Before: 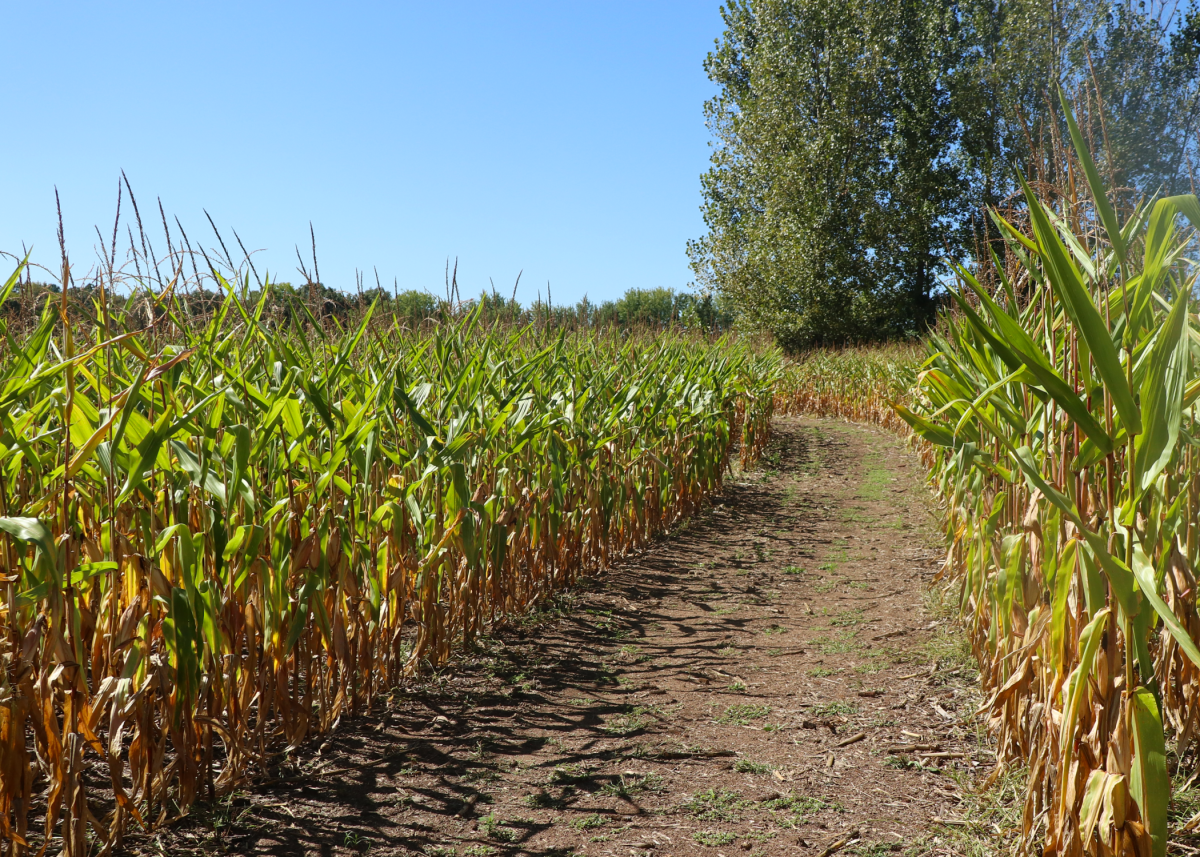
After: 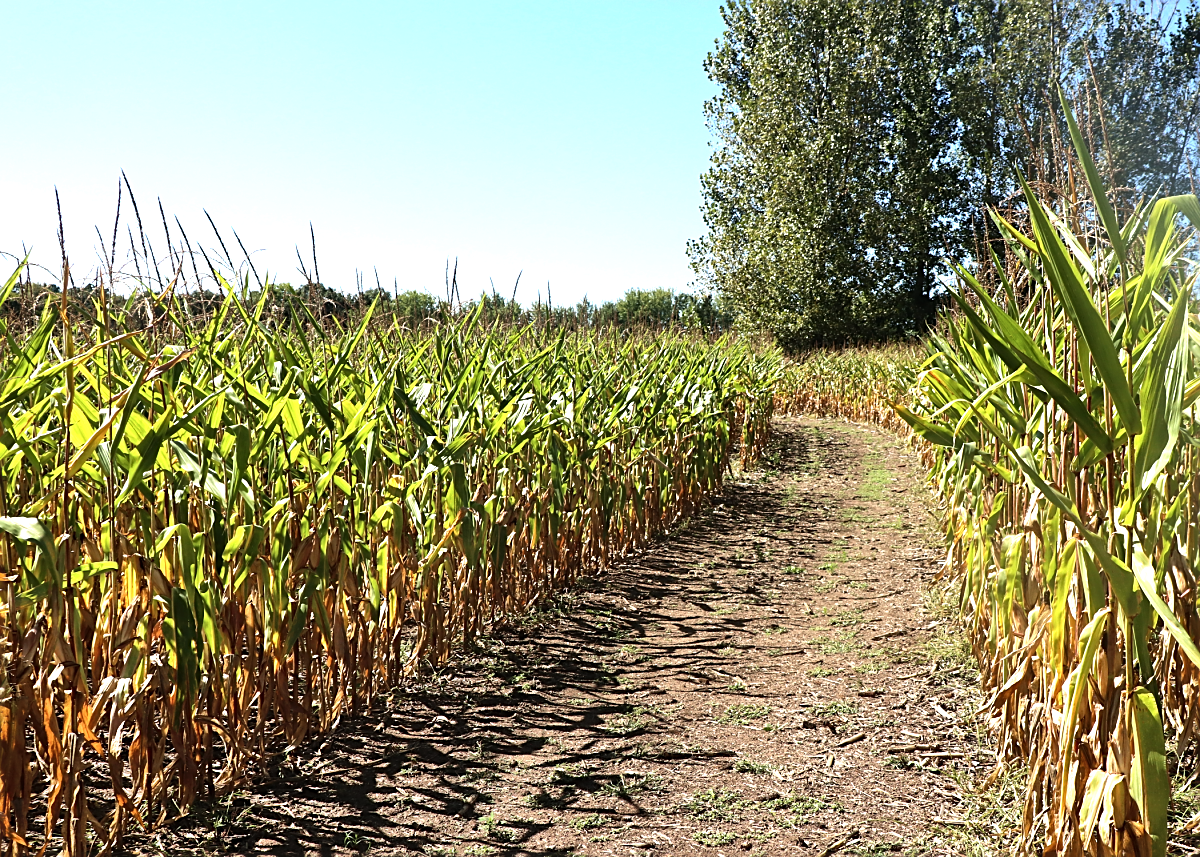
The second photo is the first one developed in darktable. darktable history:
white balance: red 1.009, blue 0.985
shadows and highlights: radius 110.86, shadows 51.09, white point adjustment 9.16, highlights -4.17, highlights color adjustment 32.2%, soften with gaussian
tone equalizer: -8 EV -0.75 EV, -7 EV -0.7 EV, -6 EV -0.6 EV, -5 EV -0.4 EV, -3 EV 0.4 EV, -2 EV 0.6 EV, -1 EV 0.7 EV, +0 EV 0.75 EV, edges refinement/feathering 500, mask exposure compensation -1.57 EV, preserve details no
sharpen: on, module defaults
